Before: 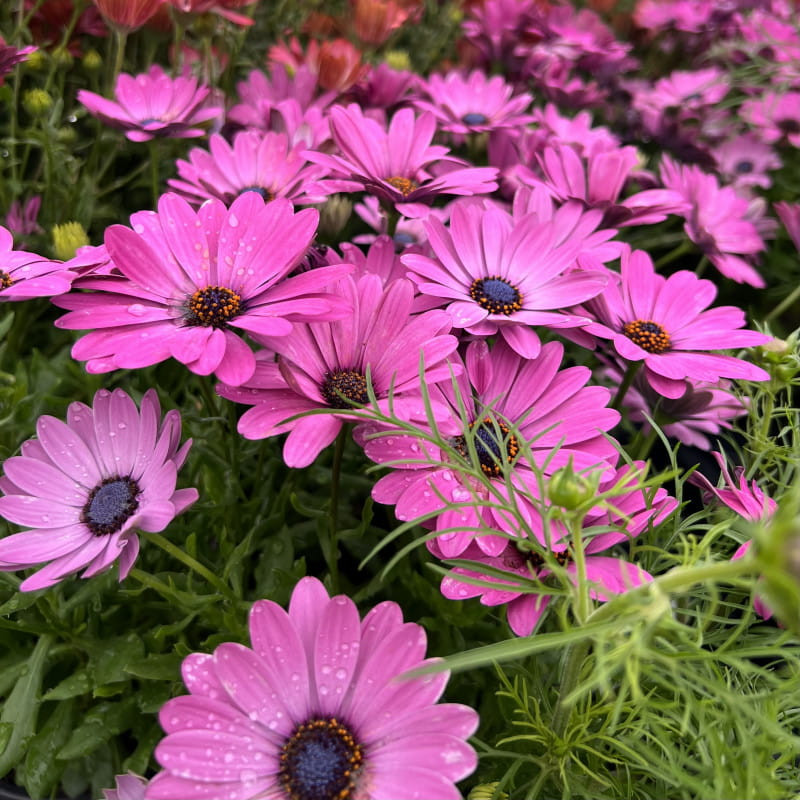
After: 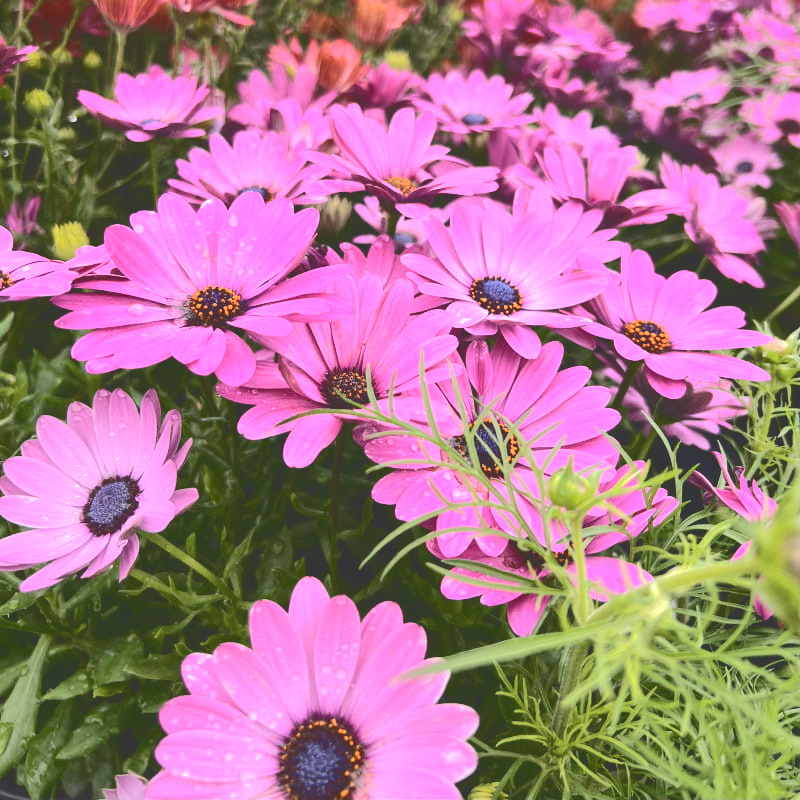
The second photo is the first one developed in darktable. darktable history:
exposure: black level correction 0, exposure 0.499 EV, compensate highlight preservation false
tone curve: curves: ch0 [(0, 0) (0.003, 0.219) (0.011, 0.219) (0.025, 0.223) (0.044, 0.226) (0.069, 0.232) (0.1, 0.24) (0.136, 0.245) (0.177, 0.257) (0.224, 0.281) (0.277, 0.324) (0.335, 0.392) (0.399, 0.484) (0.468, 0.585) (0.543, 0.672) (0.623, 0.741) (0.709, 0.788) (0.801, 0.835) (0.898, 0.878) (1, 1)], color space Lab, independent channels, preserve colors none
